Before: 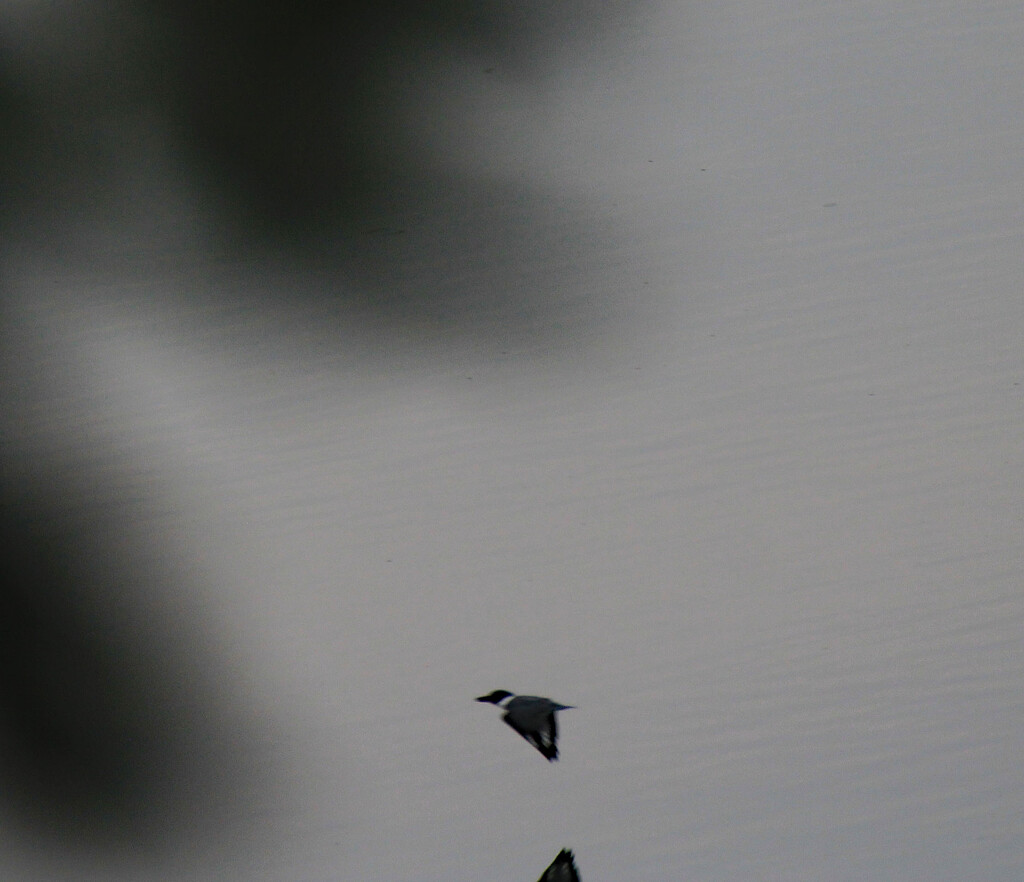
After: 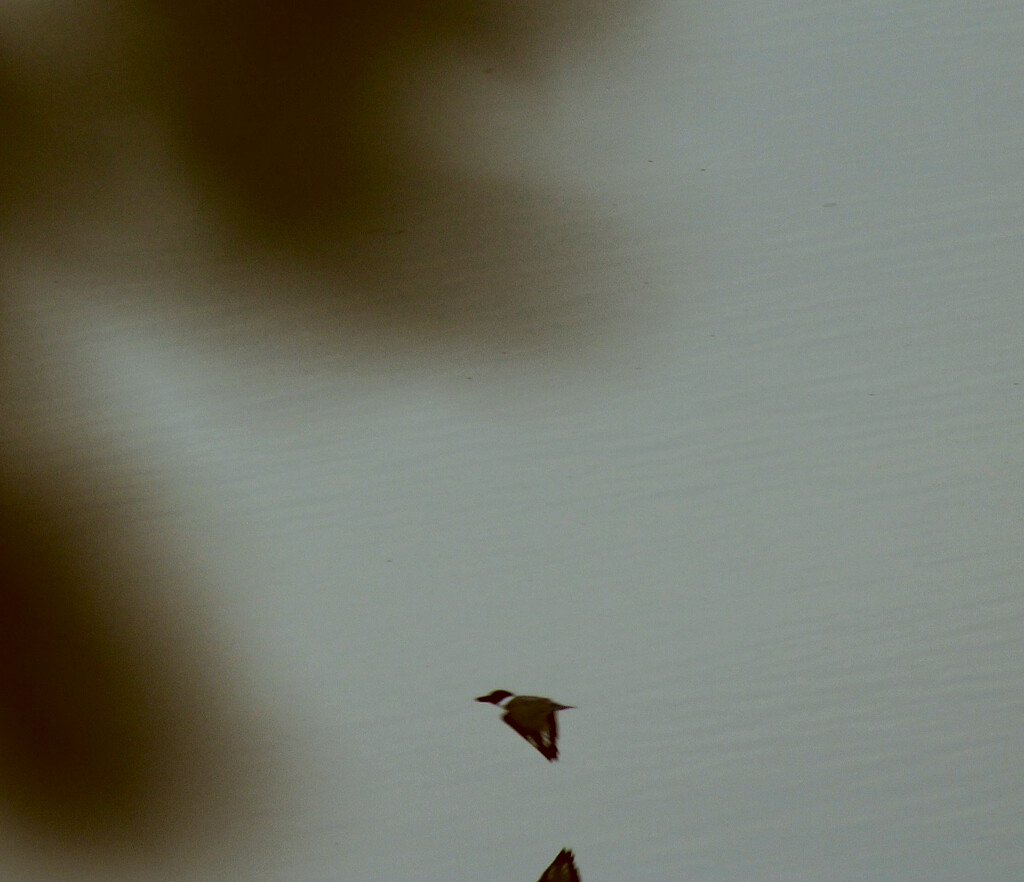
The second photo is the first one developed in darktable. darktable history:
color correction: highlights a* -14.82, highlights b* -16.56, shadows a* 10.01, shadows b* 29.1
